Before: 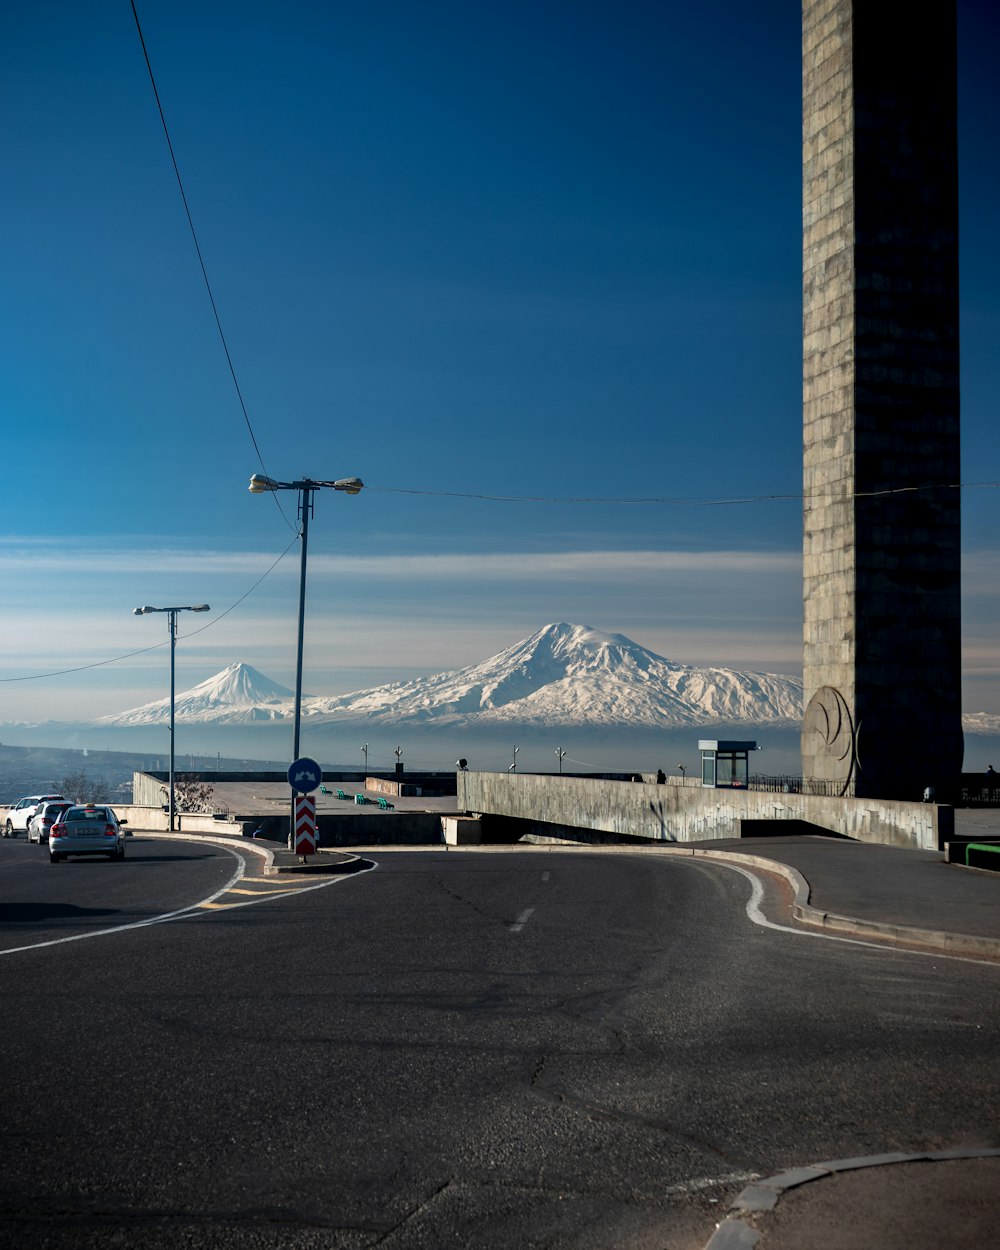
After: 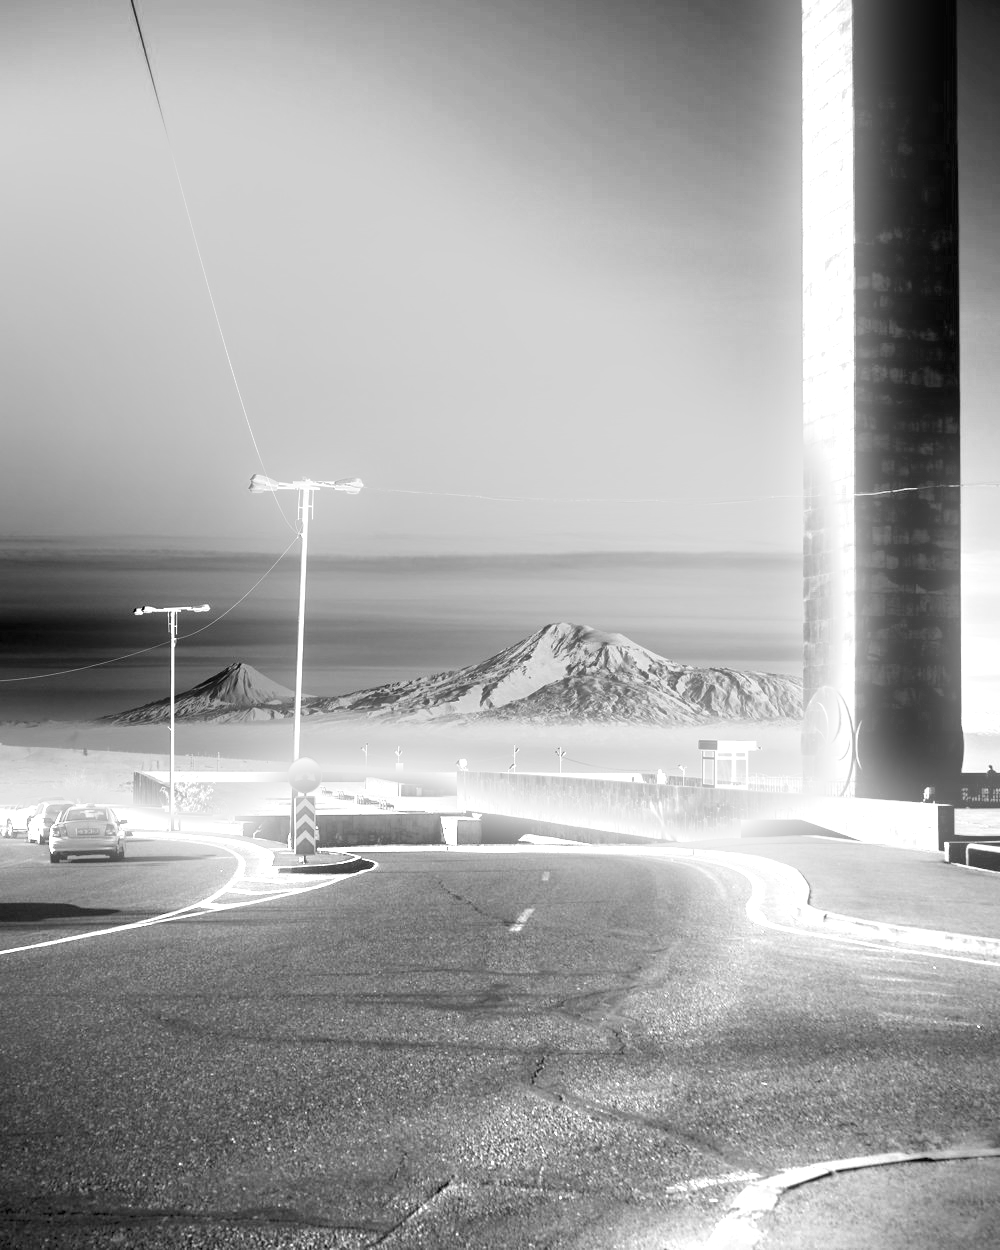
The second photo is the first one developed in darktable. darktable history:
white balance: red 1.188, blue 1.11
monochrome: a 30.25, b 92.03
bloom: size 9%, threshold 100%, strength 7%
color balance rgb: linear chroma grading › shadows 32%, linear chroma grading › global chroma -2%, linear chroma grading › mid-tones 4%, perceptual saturation grading › global saturation -2%, perceptual saturation grading › highlights -8%, perceptual saturation grading › mid-tones 8%, perceptual saturation grading › shadows 4%, perceptual brilliance grading › highlights 8%, perceptual brilliance grading › mid-tones 4%, perceptual brilliance grading › shadows 2%, global vibrance 16%, saturation formula JzAzBz (2021)
exposure: exposure 3 EV, compensate highlight preservation false
